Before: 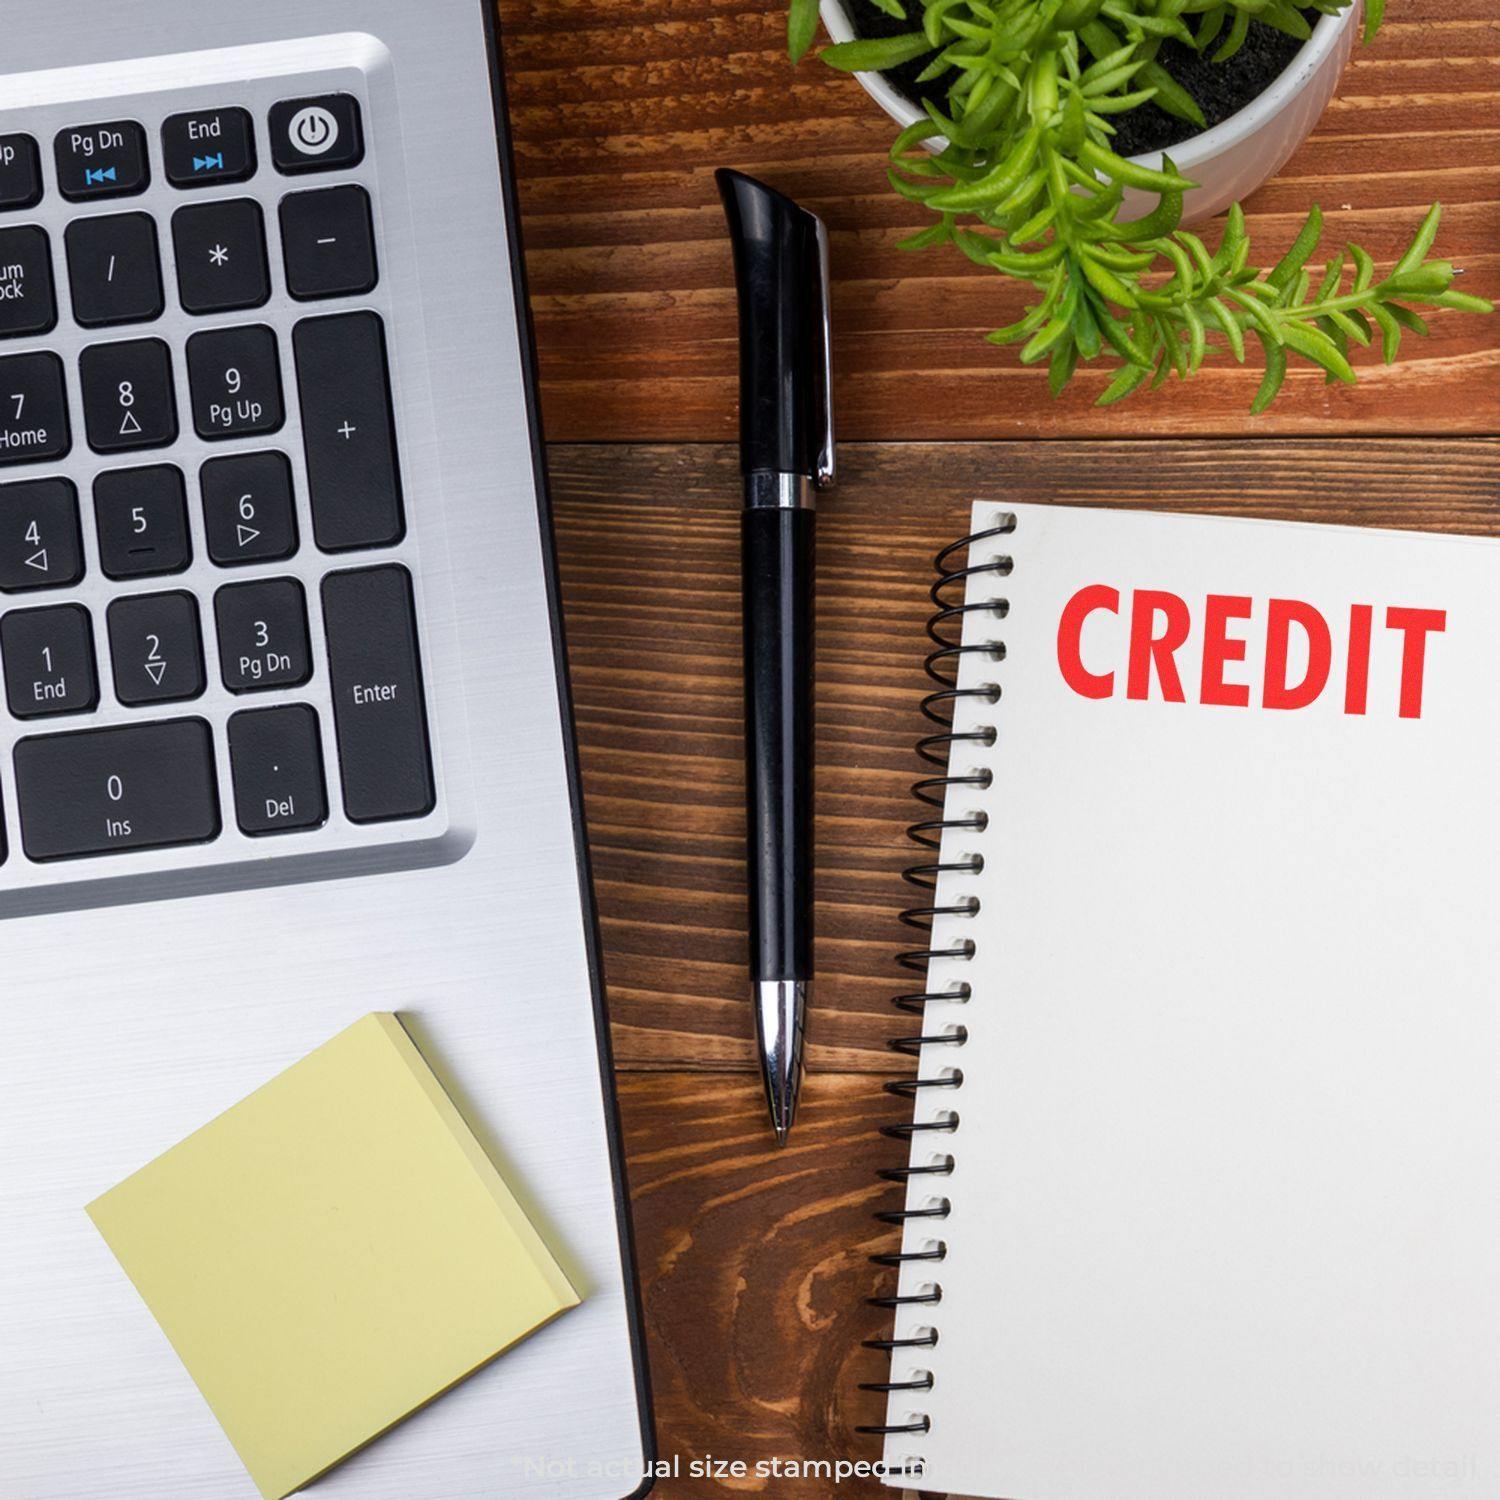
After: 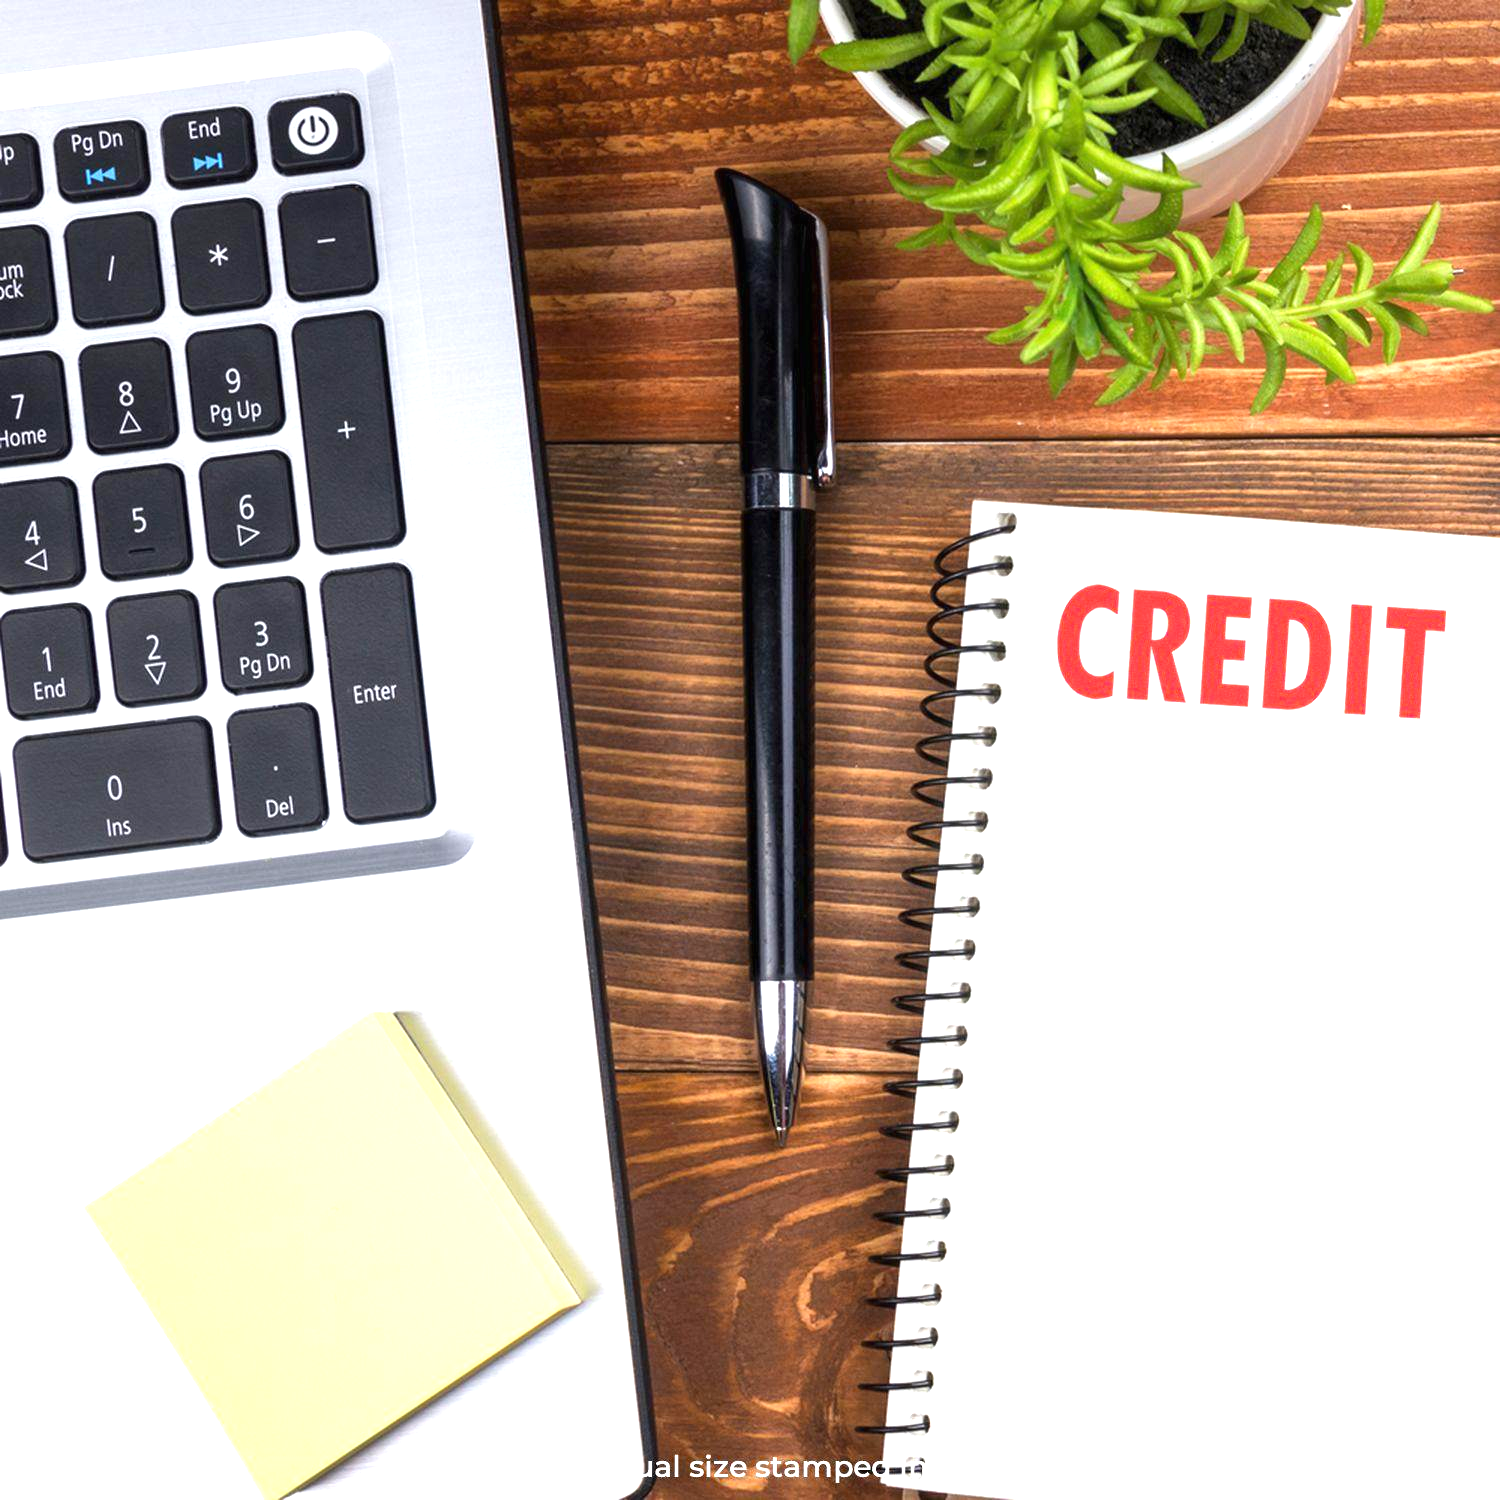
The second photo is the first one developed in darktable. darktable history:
exposure: black level correction 0, exposure 1.022 EV, compensate highlight preservation false
